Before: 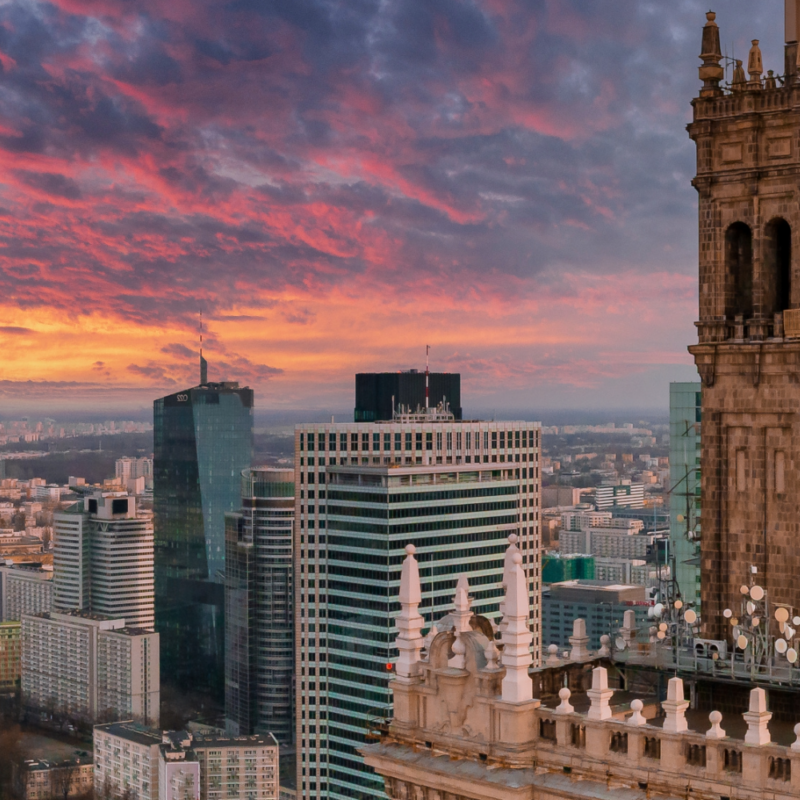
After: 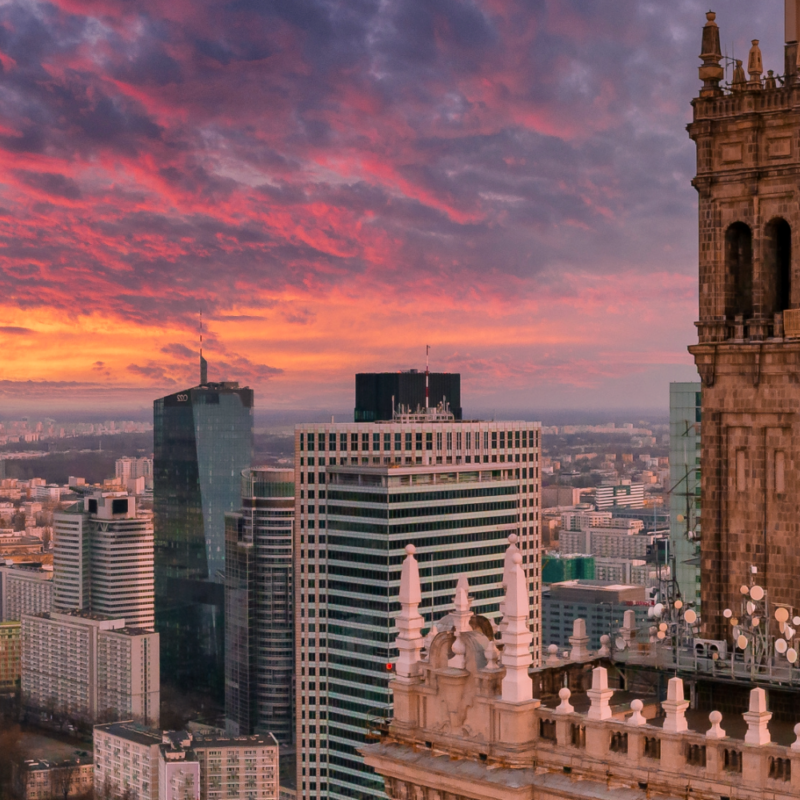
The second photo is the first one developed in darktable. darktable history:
color correction: highlights a* 12.99, highlights b* 5.37
